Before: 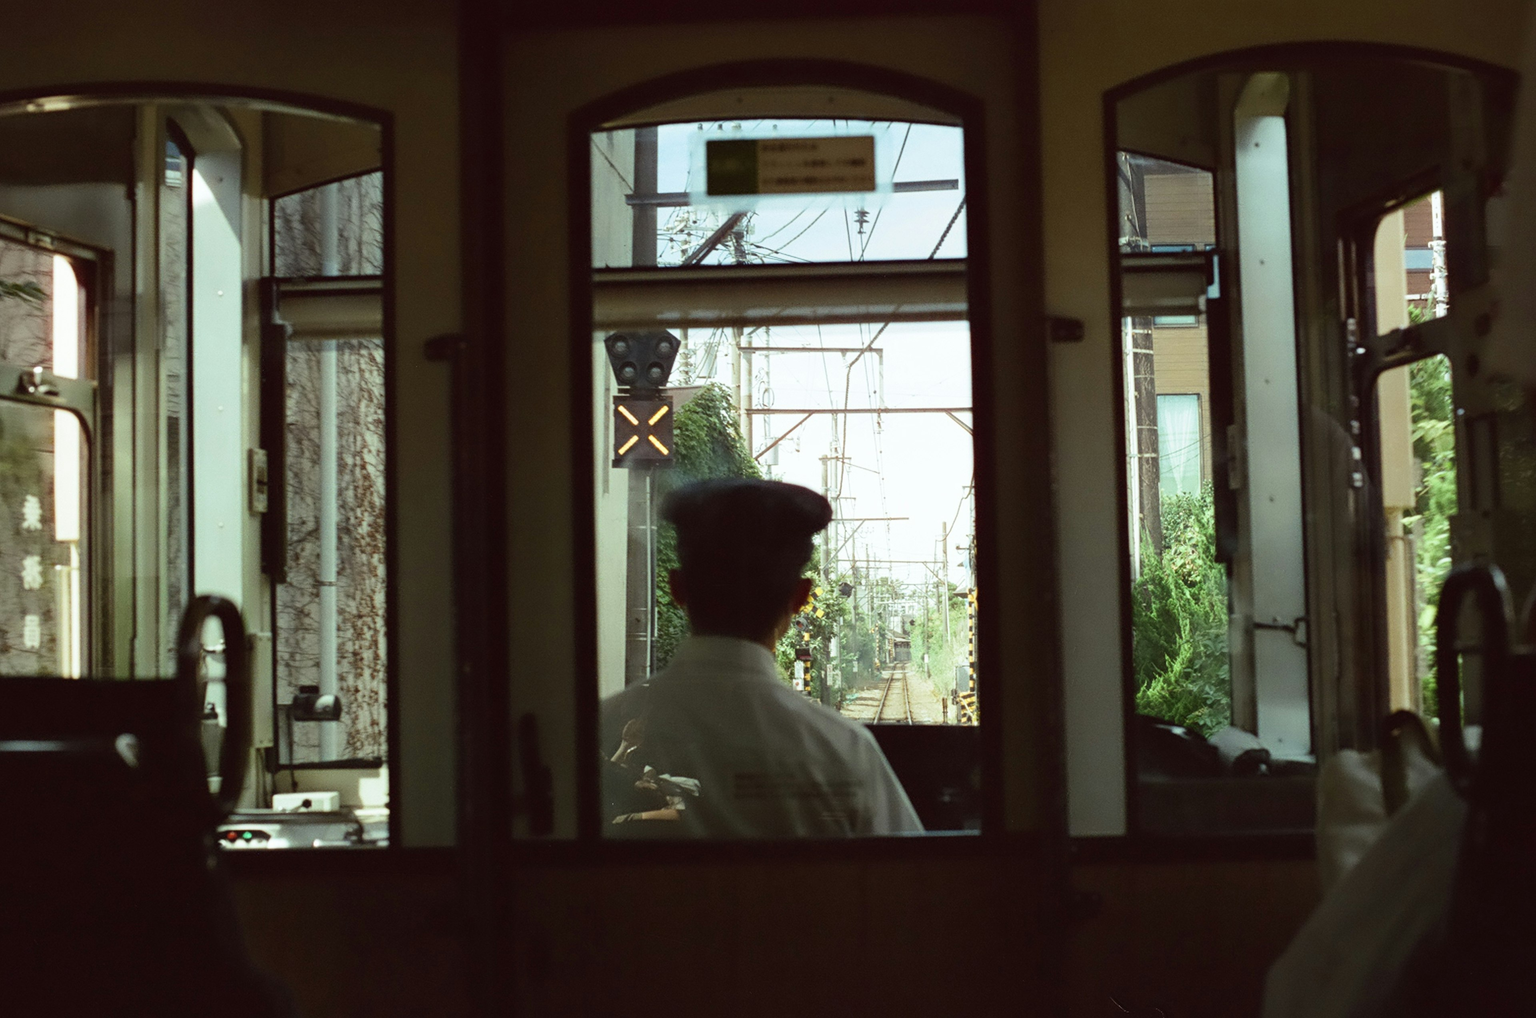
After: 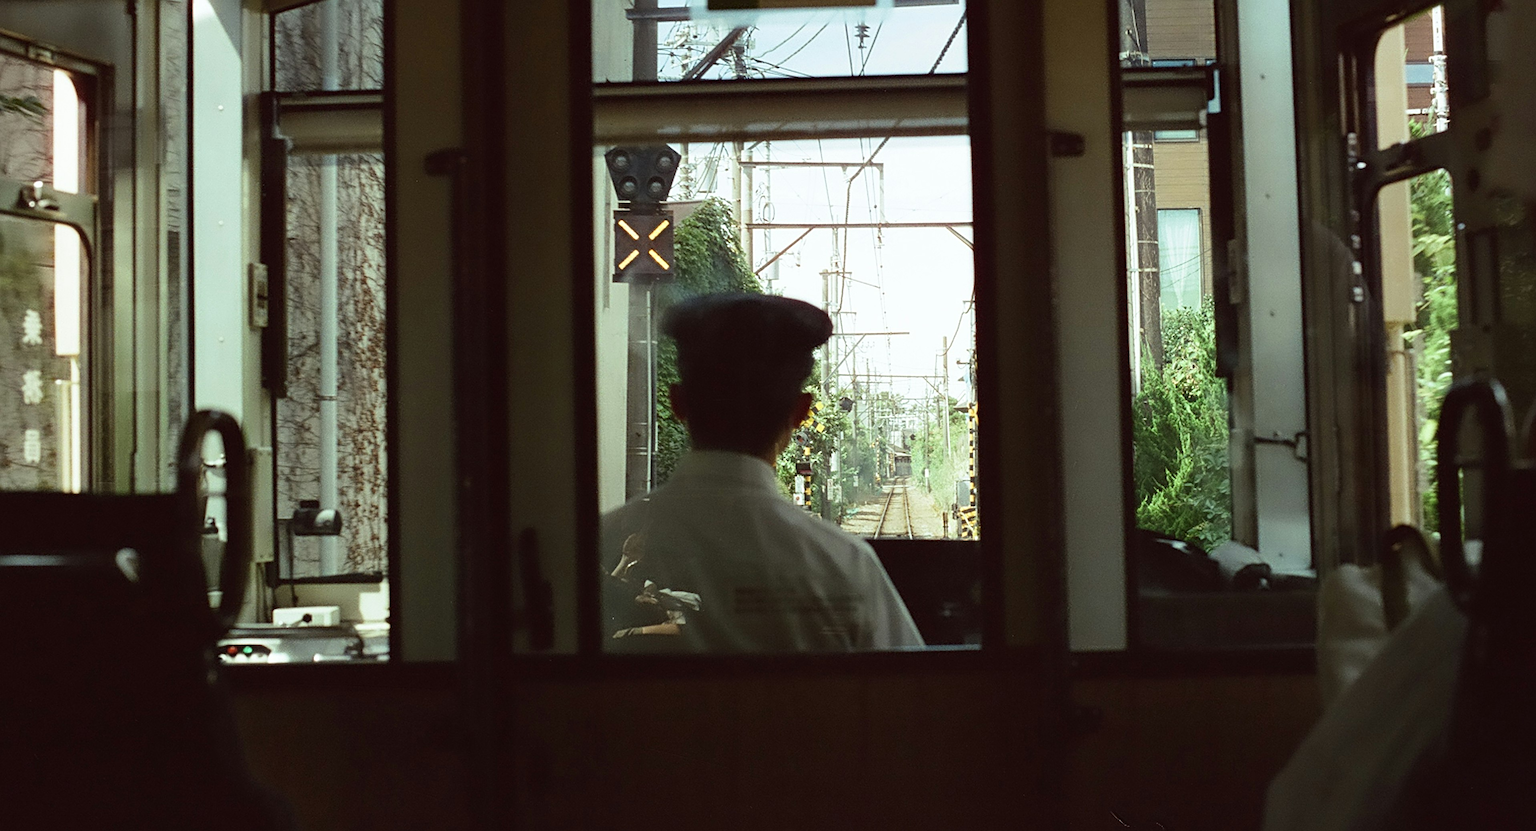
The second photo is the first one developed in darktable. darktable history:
crop and rotate: top 18.314%
sharpen: radius 3.086
